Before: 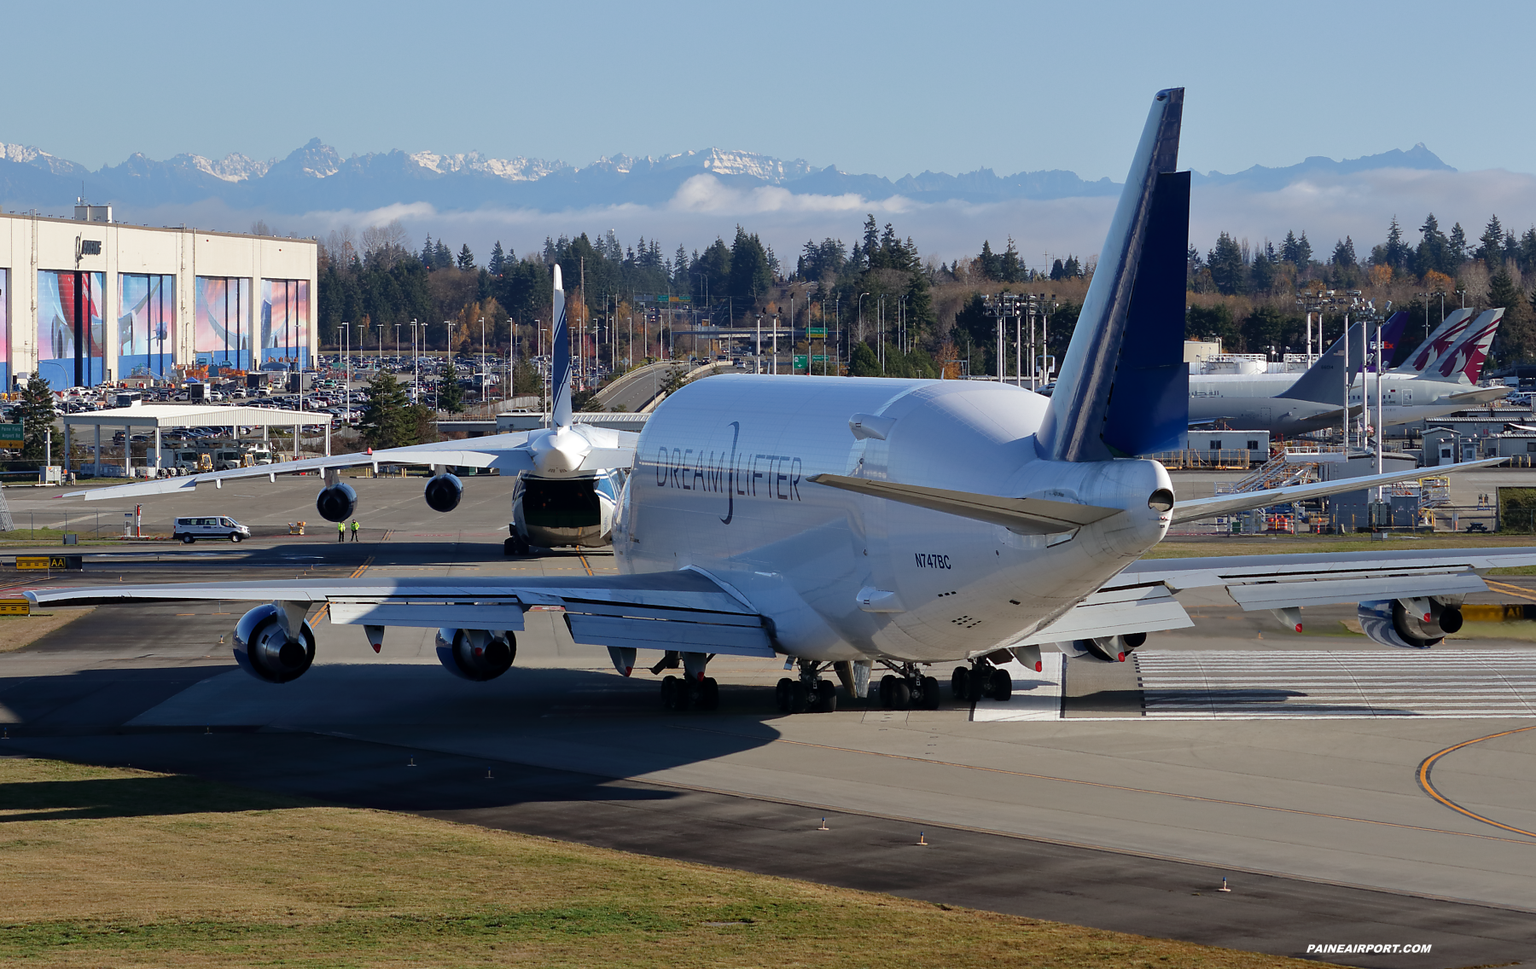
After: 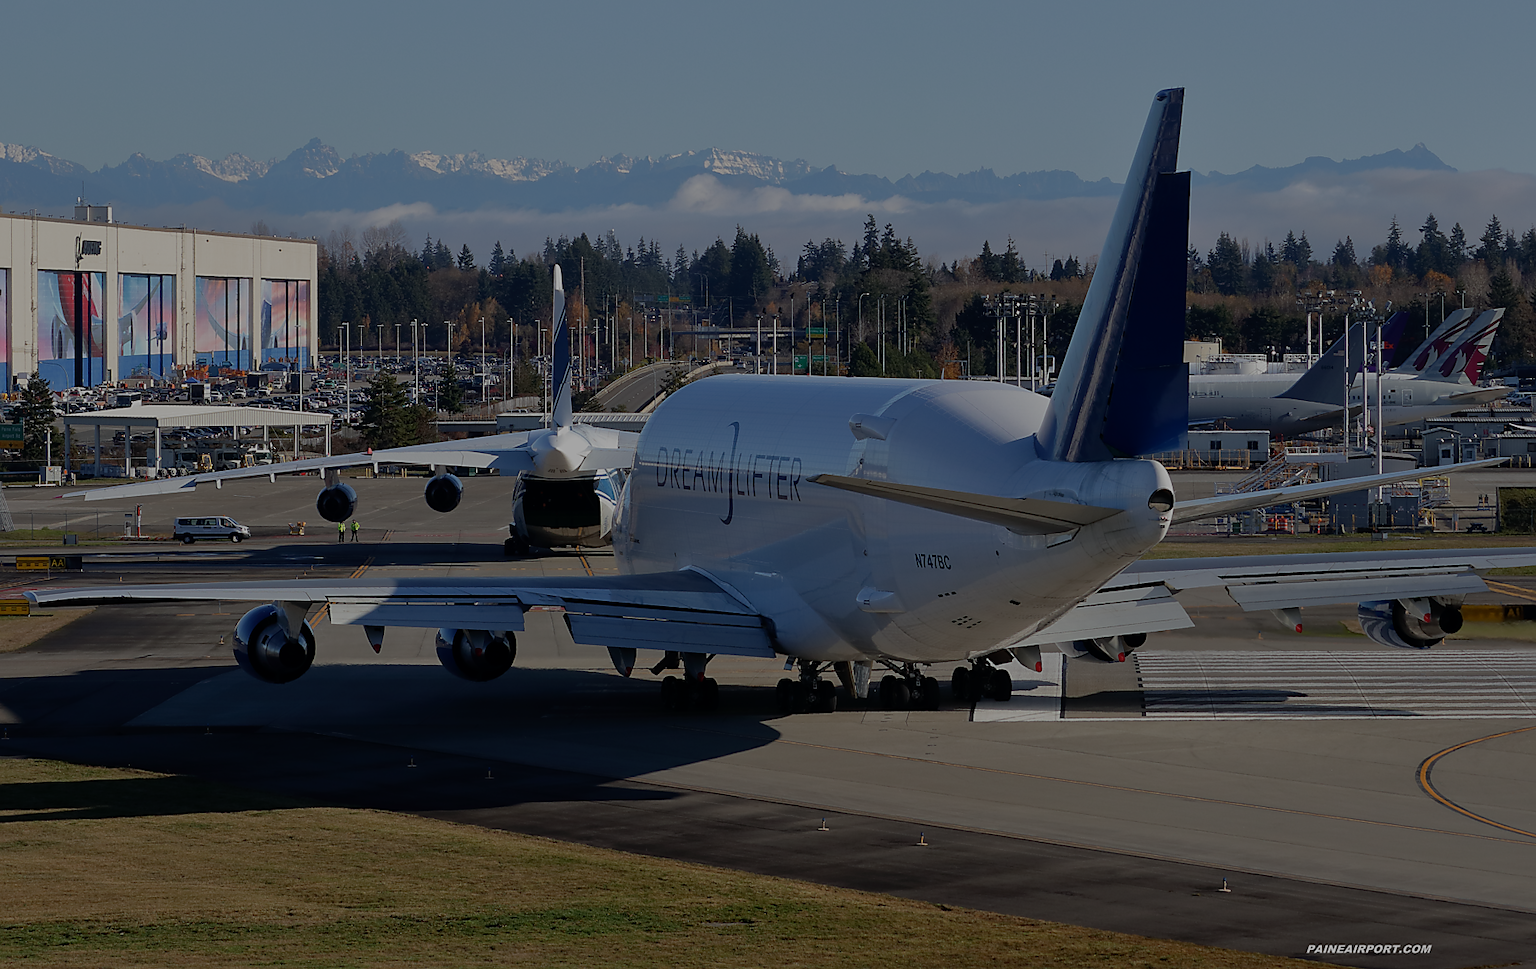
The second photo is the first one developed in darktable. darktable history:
sharpen: radius 1.832, amount 0.405, threshold 1.378
exposure: exposure -1.403 EV, compensate exposure bias true, compensate highlight preservation false
